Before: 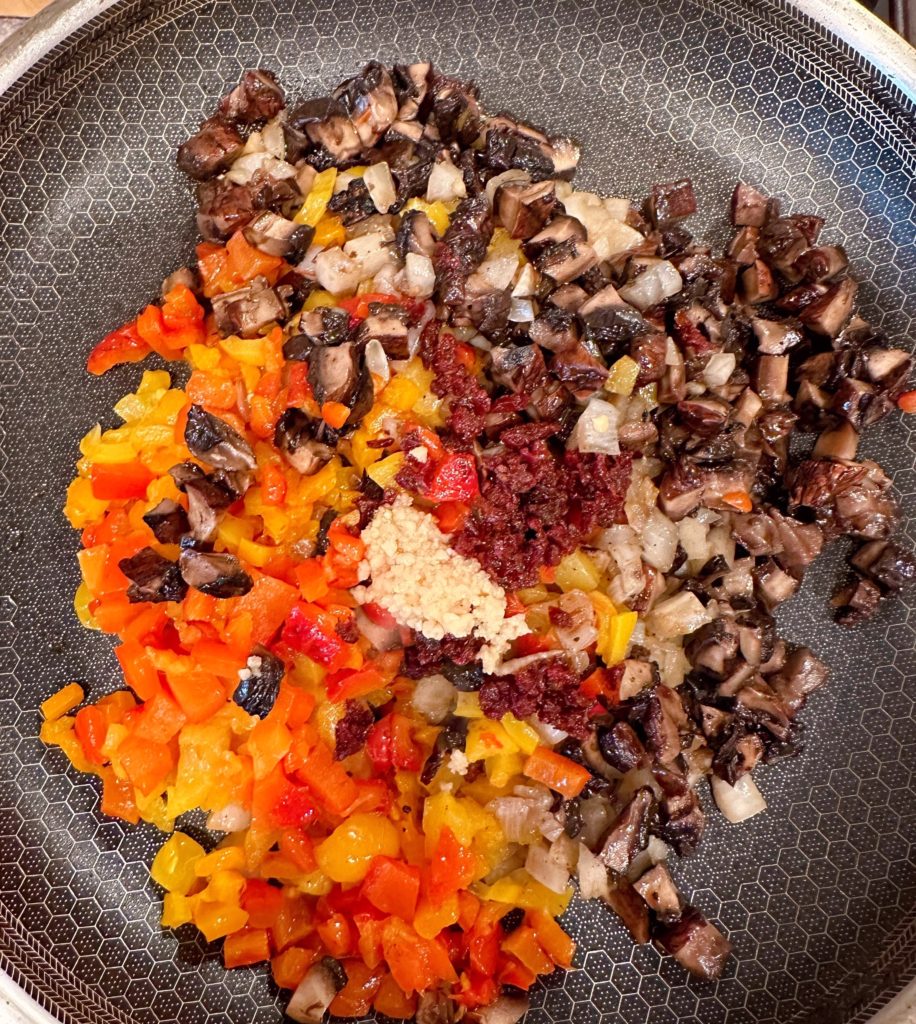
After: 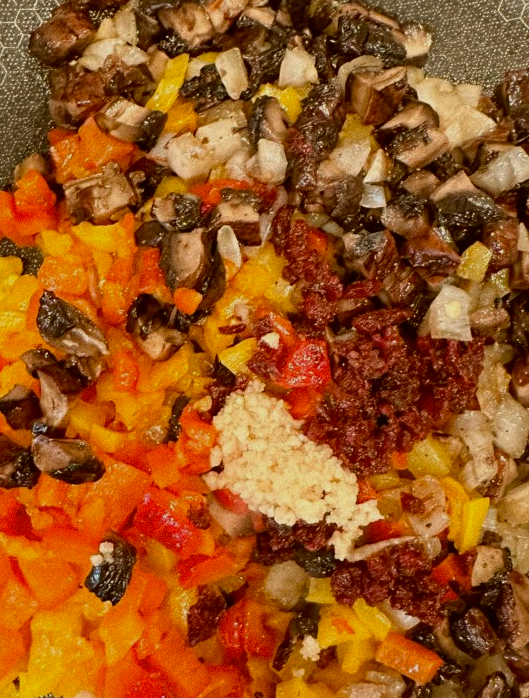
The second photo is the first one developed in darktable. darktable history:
exposure: exposure -0.36 EV, compensate highlight preservation false
color correction: highlights a* -1.43, highlights b* 10.12, shadows a* 0.395, shadows b* 19.35
grain: on, module defaults
crop: left 16.202%, top 11.208%, right 26.045%, bottom 20.557%
